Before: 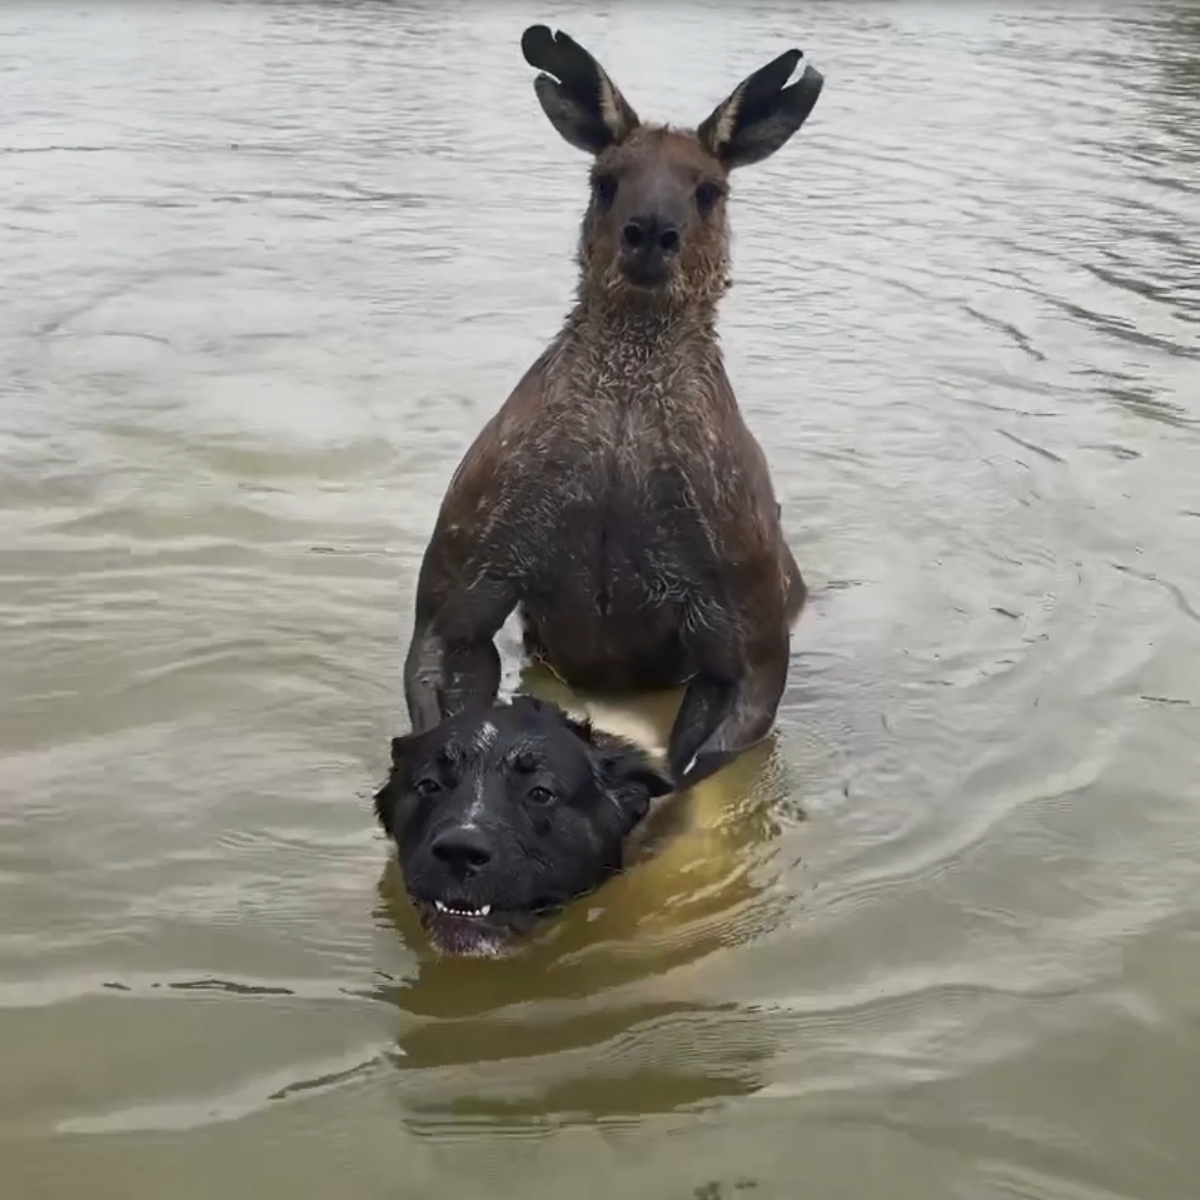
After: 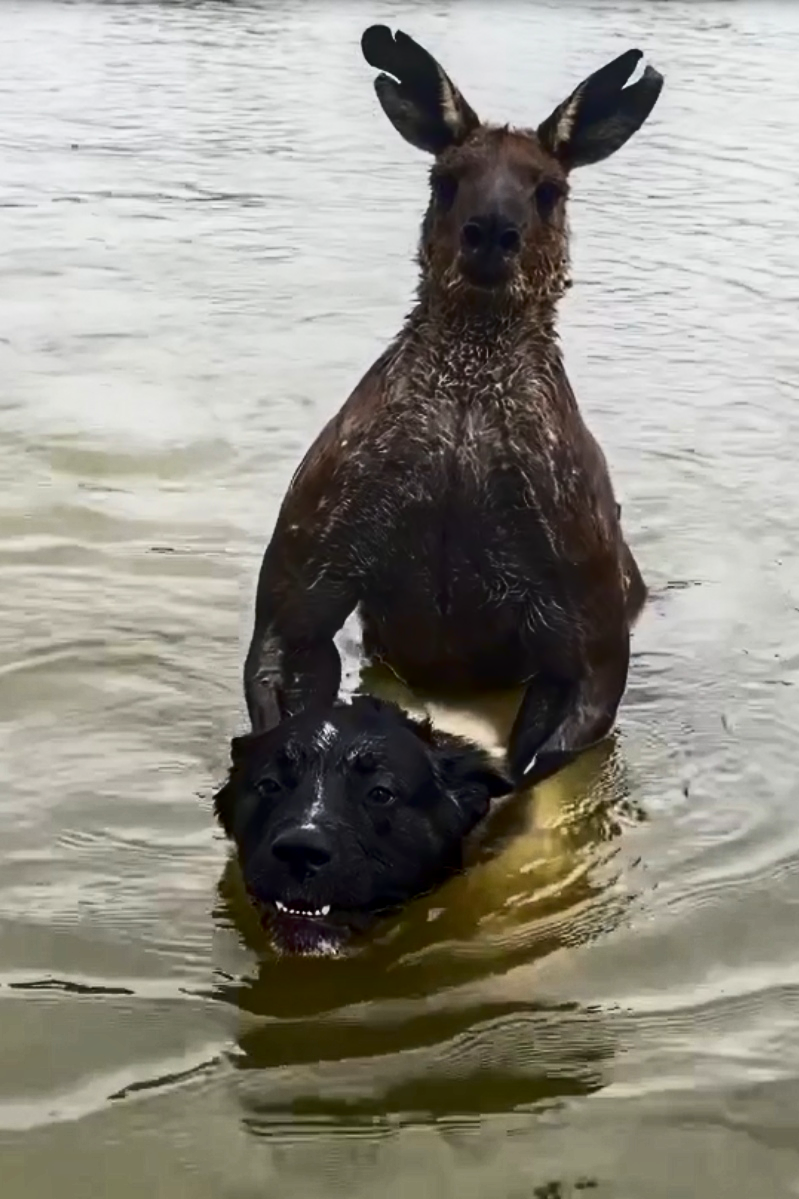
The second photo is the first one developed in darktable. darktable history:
local contrast: on, module defaults
contrast brightness saturation: contrast 0.32, brightness -0.08, saturation 0.17
crop and rotate: left 13.409%, right 19.924%
